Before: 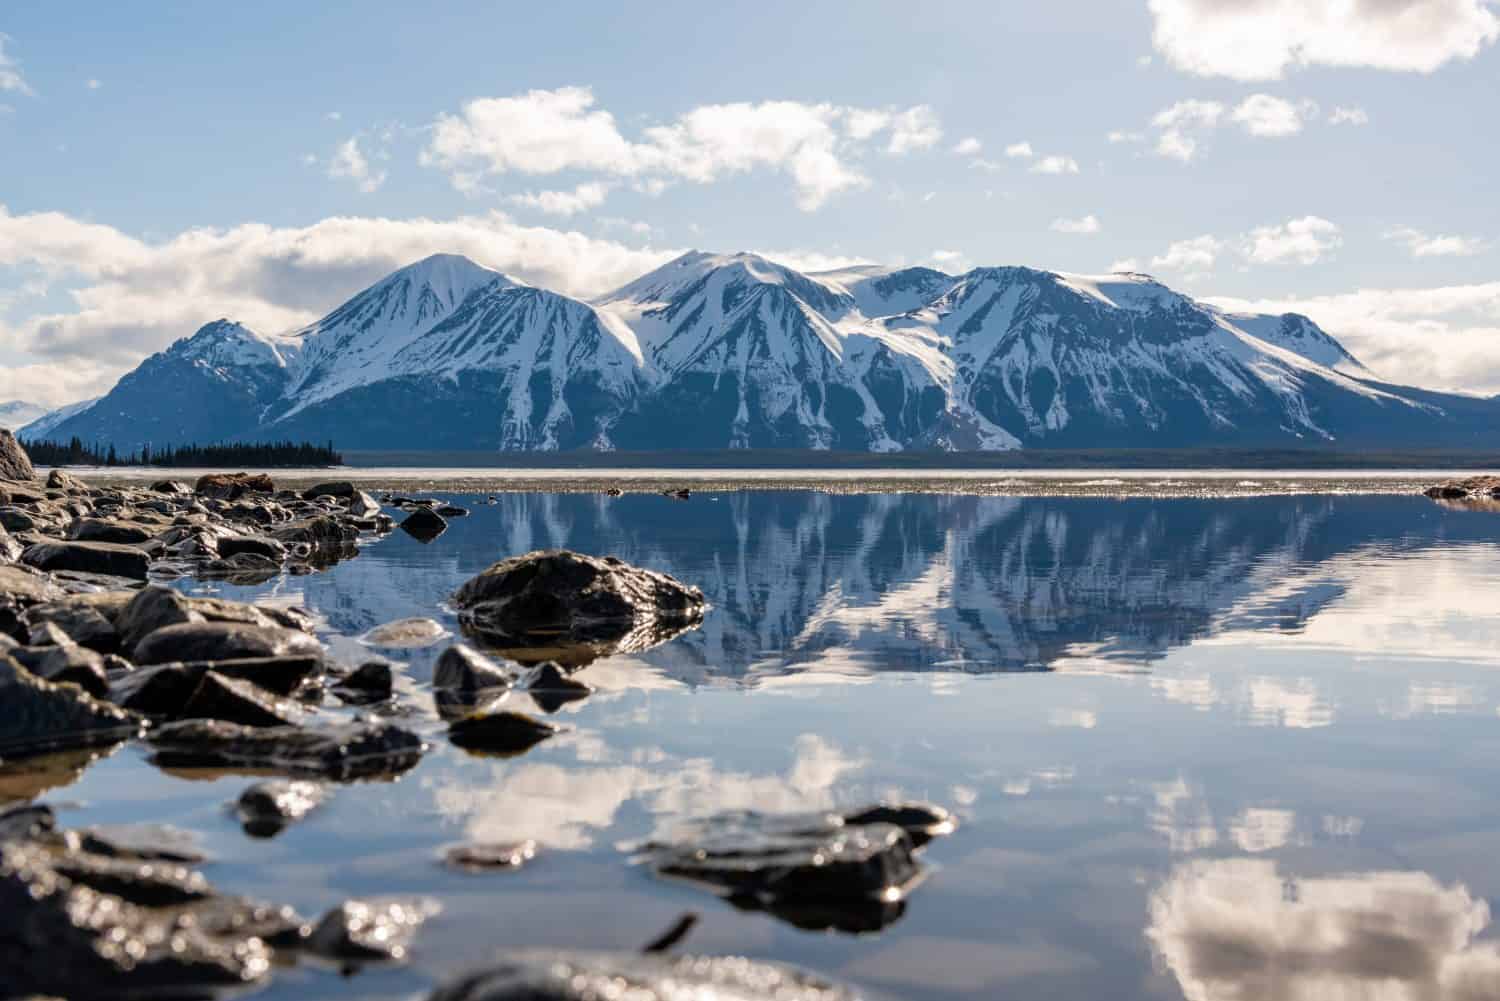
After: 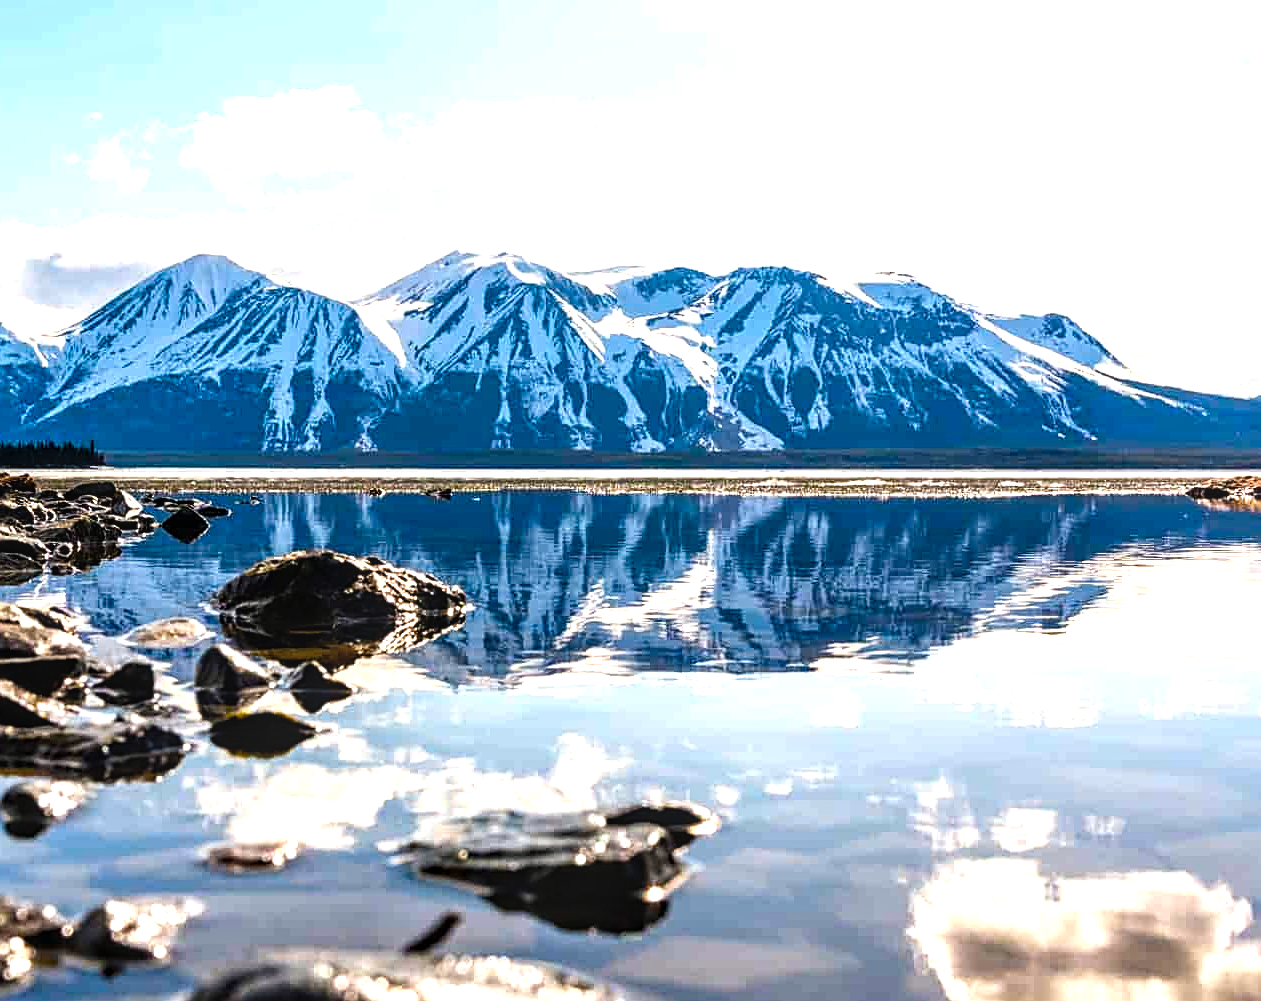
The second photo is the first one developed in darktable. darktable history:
local contrast: on, module defaults
tone equalizer: -8 EV -1.11 EV, -7 EV -1.04 EV, -6 EV -0.89 EV, -5 EV -0.571 EV, -3 EV 0.585 EV, -2 EV 0.885 EV, -1 EV 0.999 EV, +0 EV 1.06 EV, edges refinement/feathering 500, mask exposure compensation -1.57 EV, preserve details no
sharpen: on, module defaults
color balance rgb: shadows lift › chroma 3.187%, shadows lift › hue 242.53°, power › chroma 0.691%, power › hue 60°, highlights gain › luminance 9.975%, linear chroma grading › global chroma 15.432%, perceptual saturation grading › global saturation 20%, perceptual saturation grading › highlights 2.105%, perceptual saturation grading › shadows 49.304%
crop: left 15.88%
